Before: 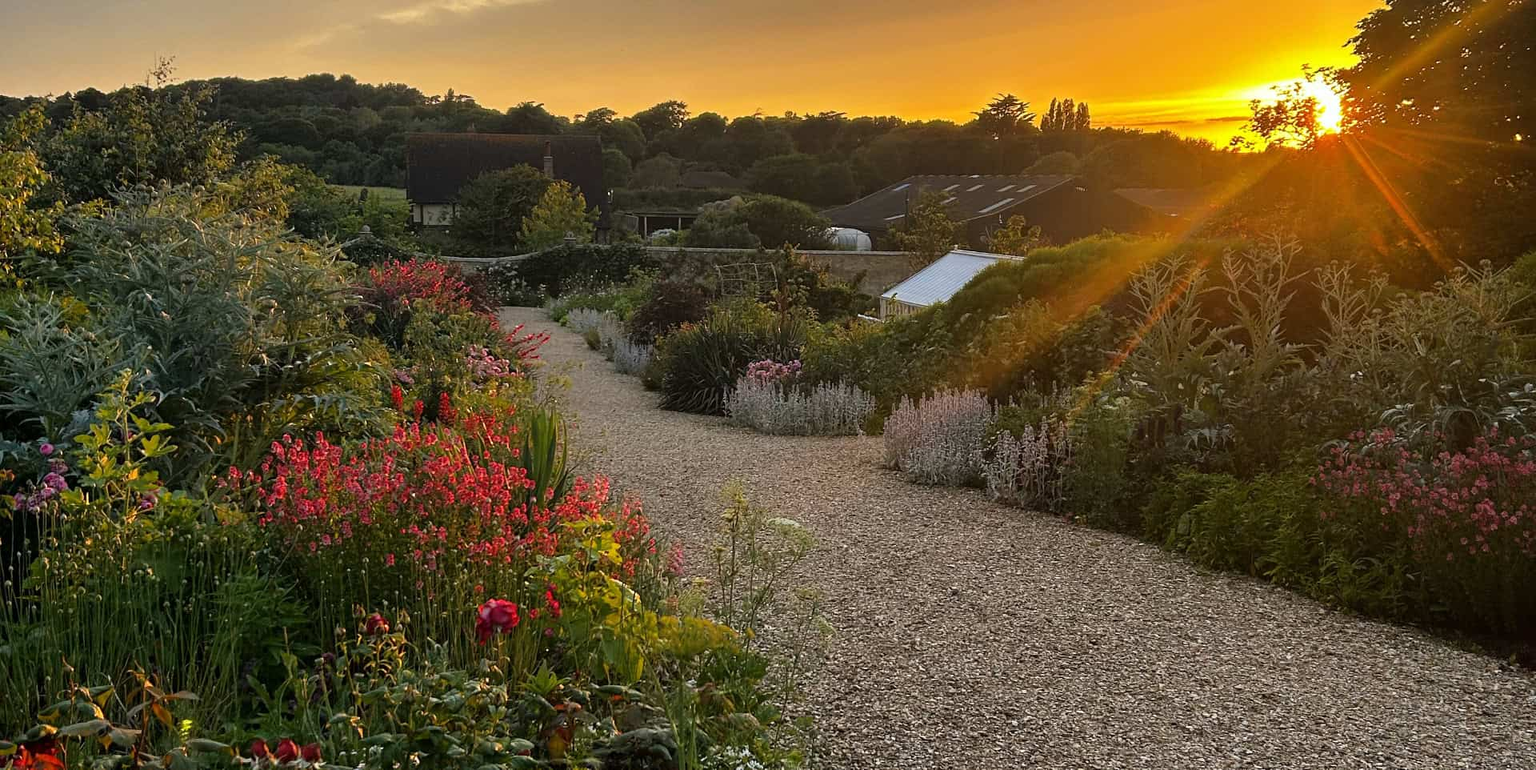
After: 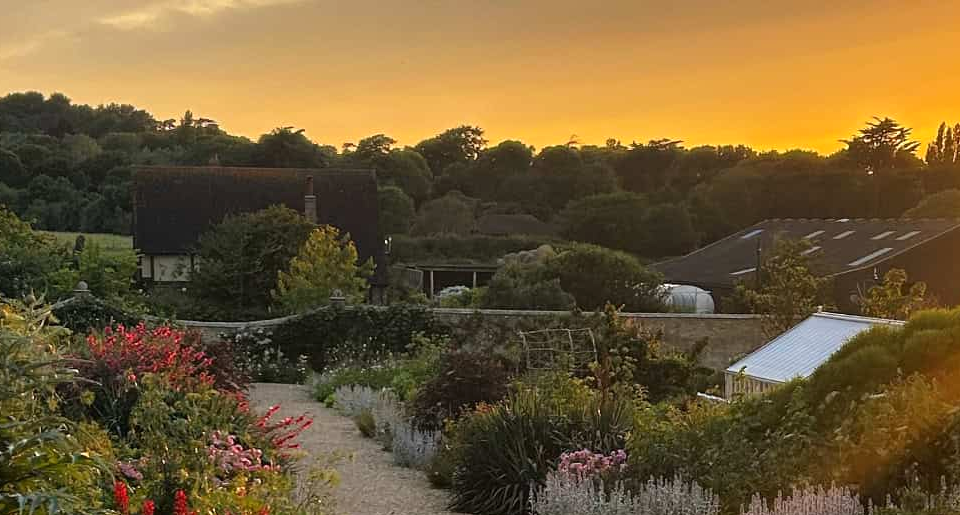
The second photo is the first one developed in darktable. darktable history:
exposure: exposure 0.161 EV, compensate highlight preservation false
crop: left 19.556%, right 30.401%, bottom 46.458%
